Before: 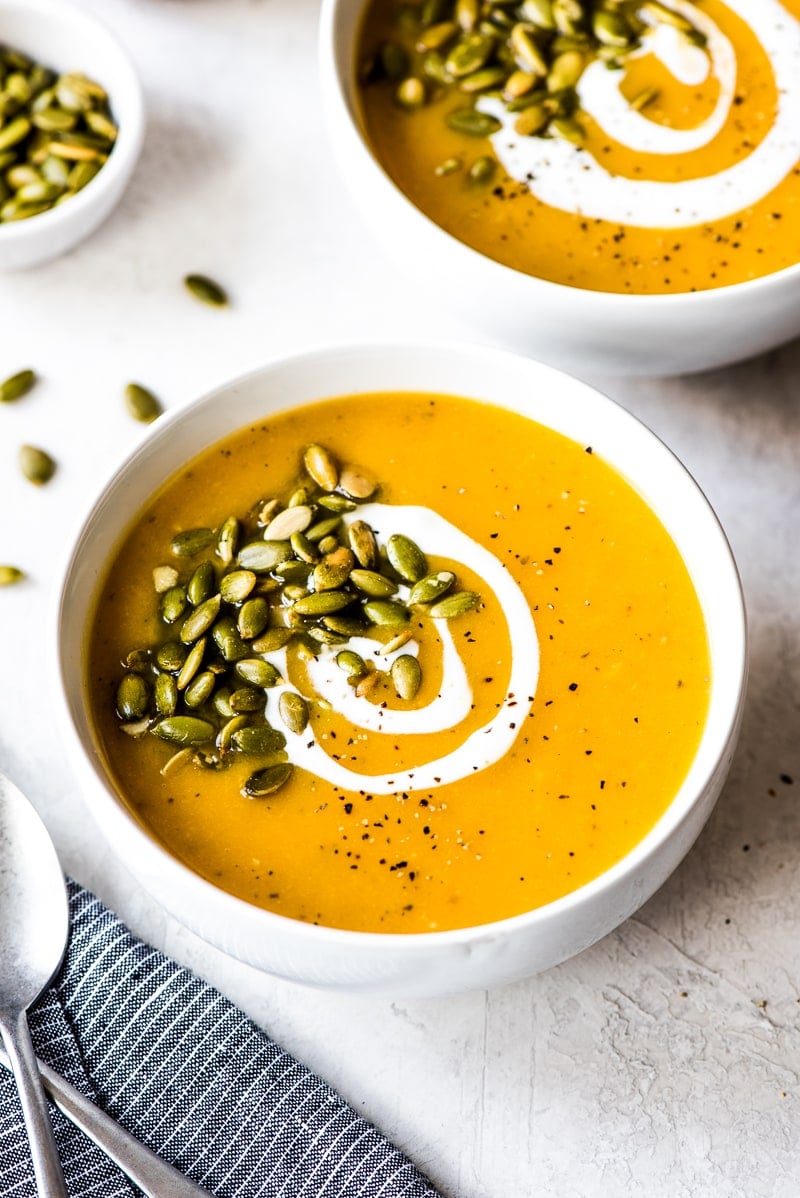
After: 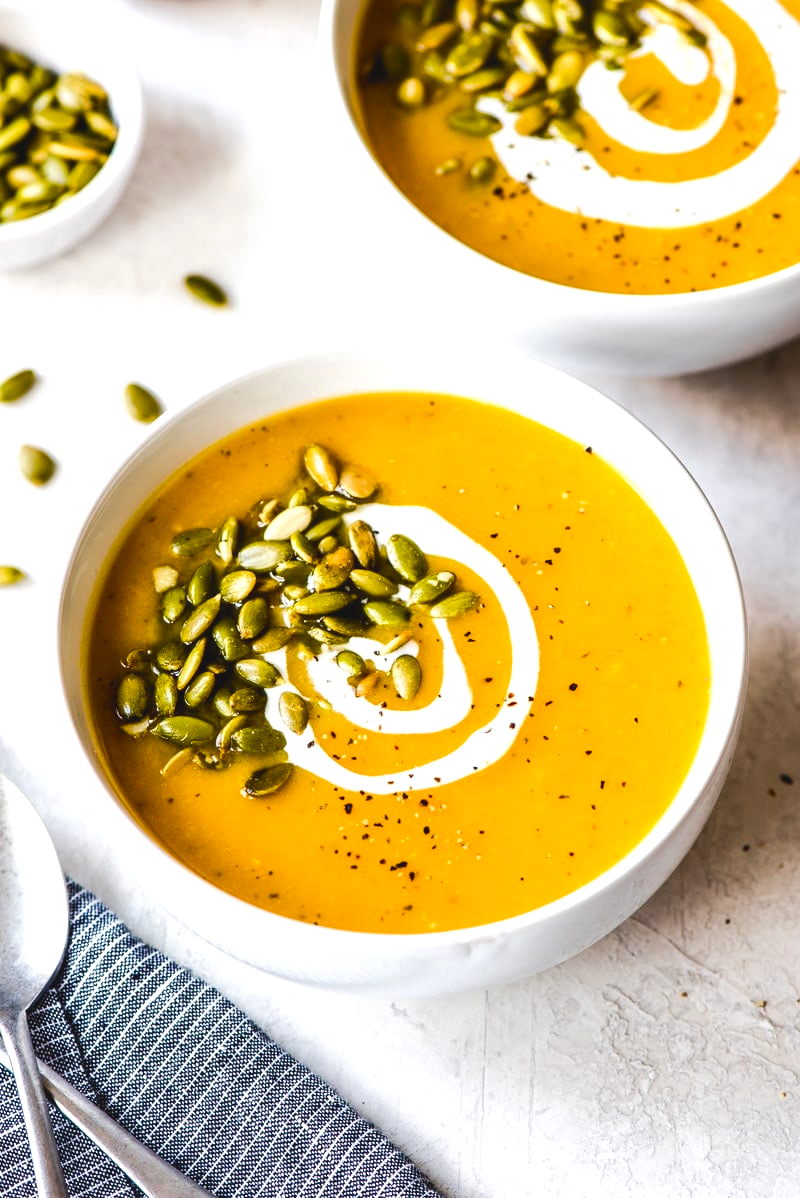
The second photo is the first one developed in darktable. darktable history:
color balance rgb: highlights gain › luminance 17.276%, global offset › luminance 0.533%, perceptual saturation grading › global saturation 34.604%, perceptual saturation grading › highlights -29.915%, perceptual saturation grading › shadows 34.772%
base curve: curves: ch0 [(0, 0) (0.262, 0.32) (0.722, 0.705) (1, 1)]
